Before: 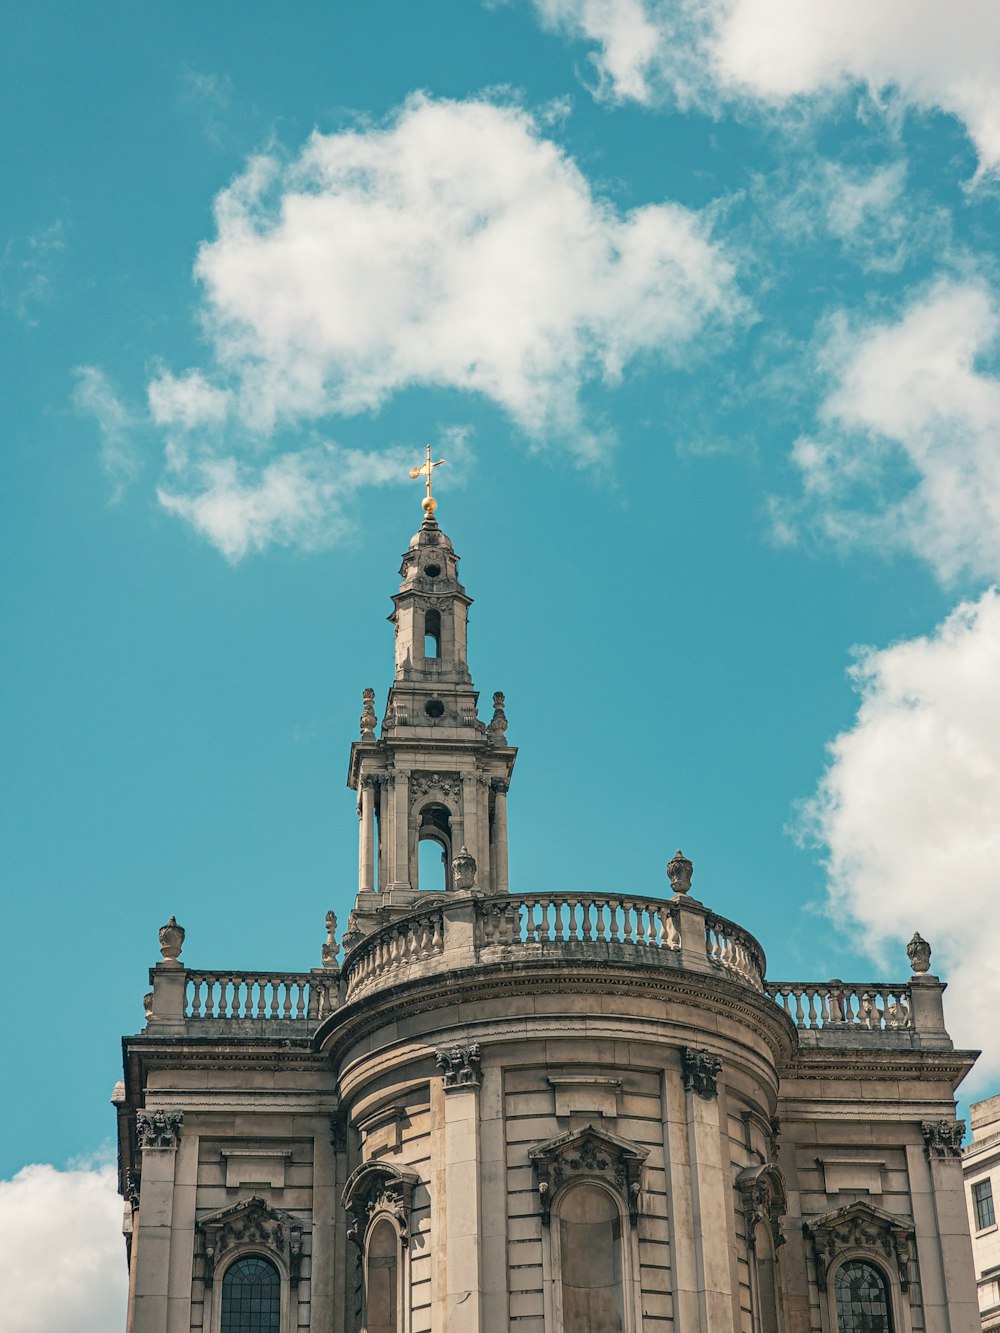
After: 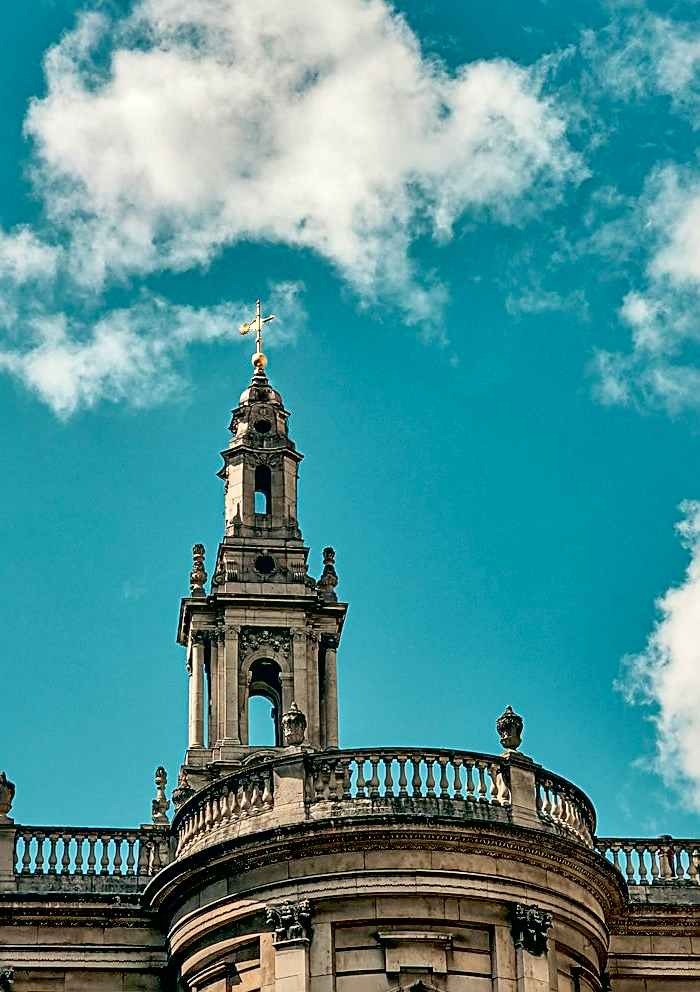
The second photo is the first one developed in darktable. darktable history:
velvia: on, module defaults
exposure: black level correction 0.047, exposure 0.013 EV, compensate exposure bias true, compensate highlight preservation false
crop and rotate: left 17.01%, top 10.813%, right 12.893%, bottom 14.701%
shadows and highlights: white point adjustment 0.069, highlights color adjustment 46.03%, soften with gaussian
local contrast: mode bilateral grid, contrast 21, coarseness 50, detail 178%, midtone range 0.2
sharpen: on, module defaults
contrast brightness saturation: saturation -0.065
